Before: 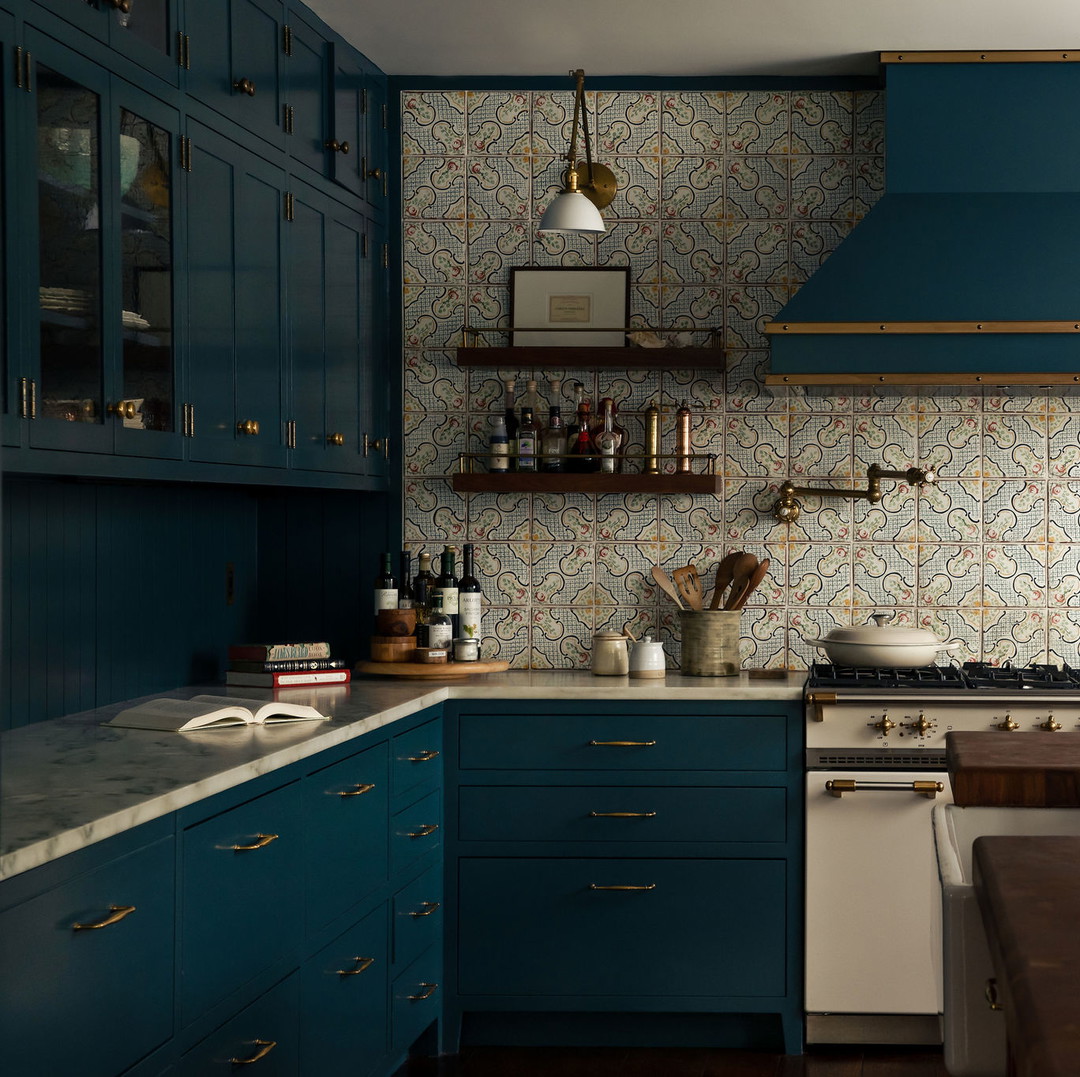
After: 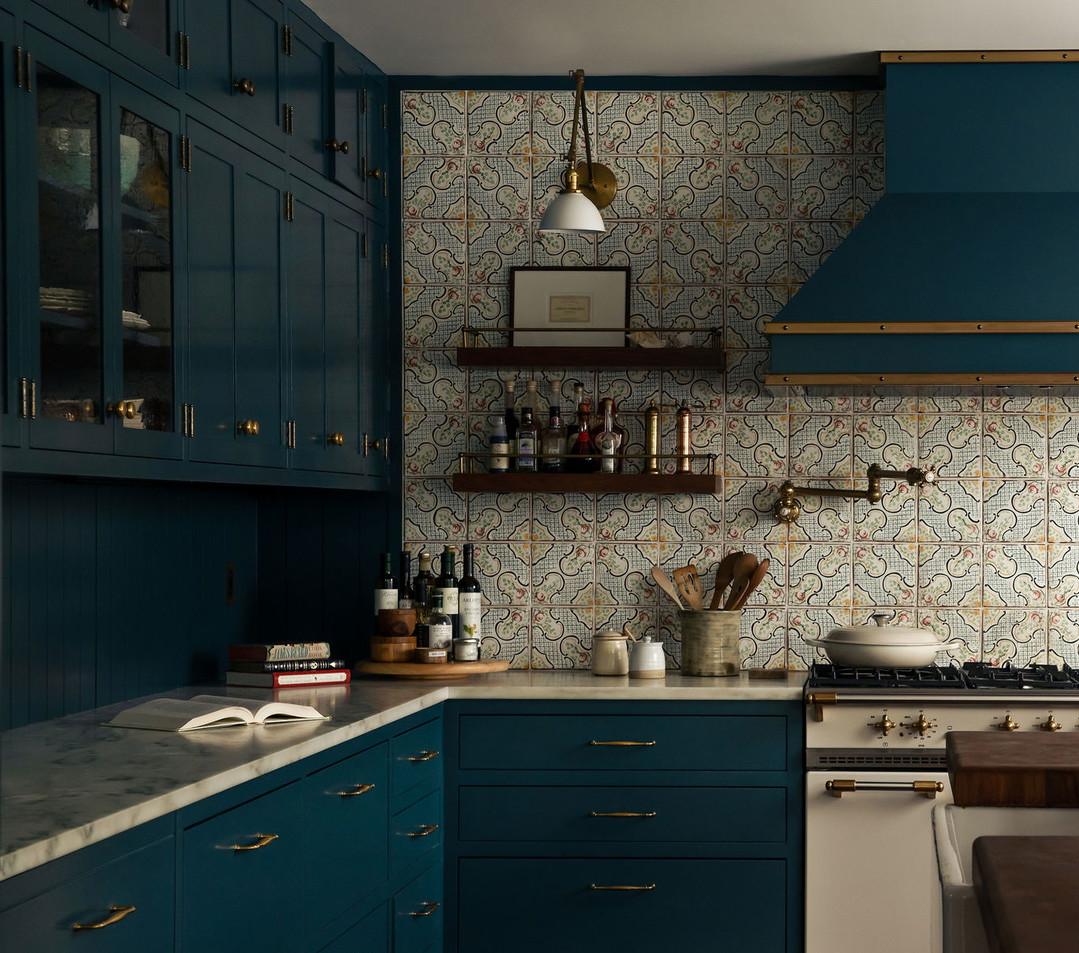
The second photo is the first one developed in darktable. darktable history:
crop and rotate: top 0%, bottom 11.464%
